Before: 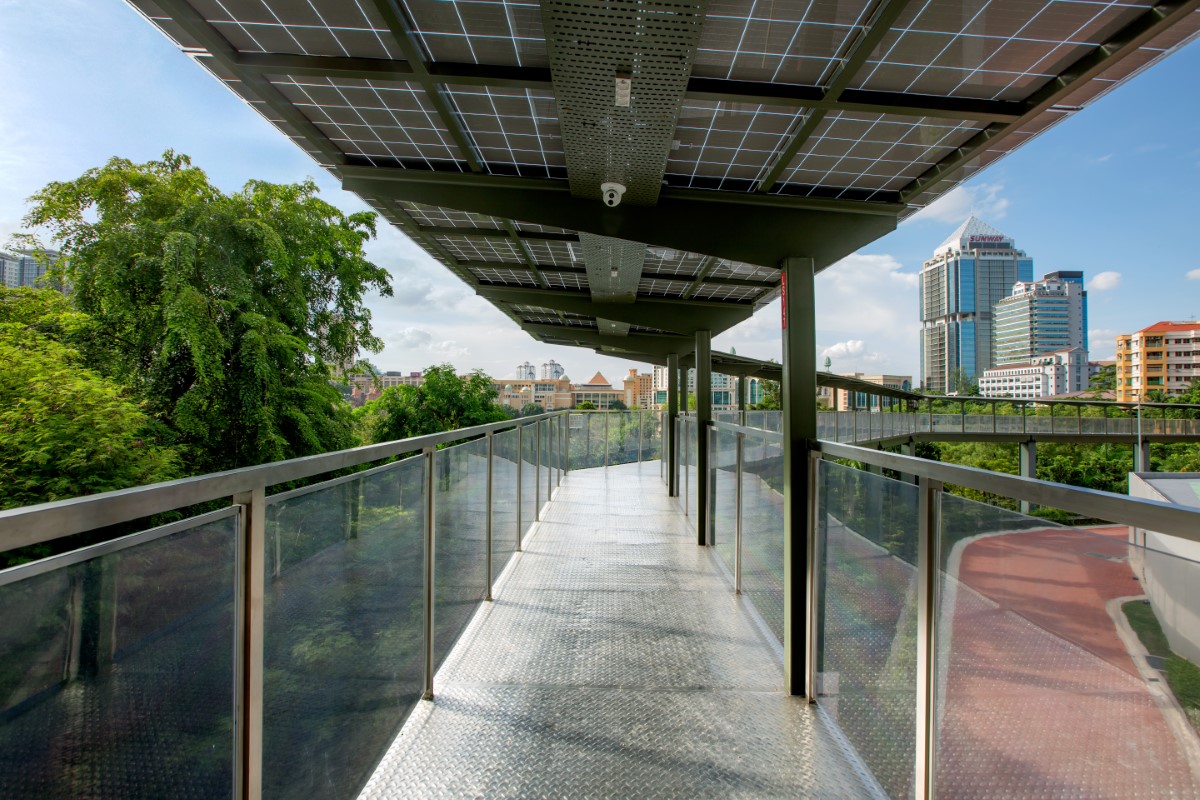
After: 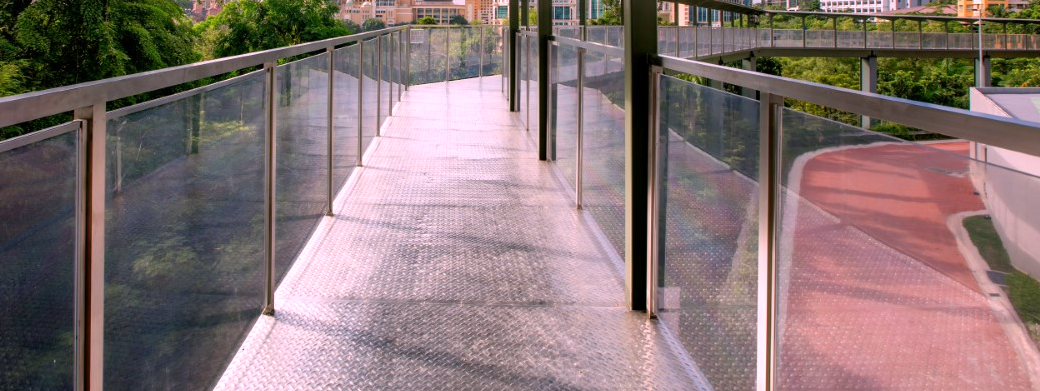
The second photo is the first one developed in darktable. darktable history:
crop and rotate: left 13.306%, top 48.129%, bottom 2.928%
white balance: red 1.188, blue 1.11
